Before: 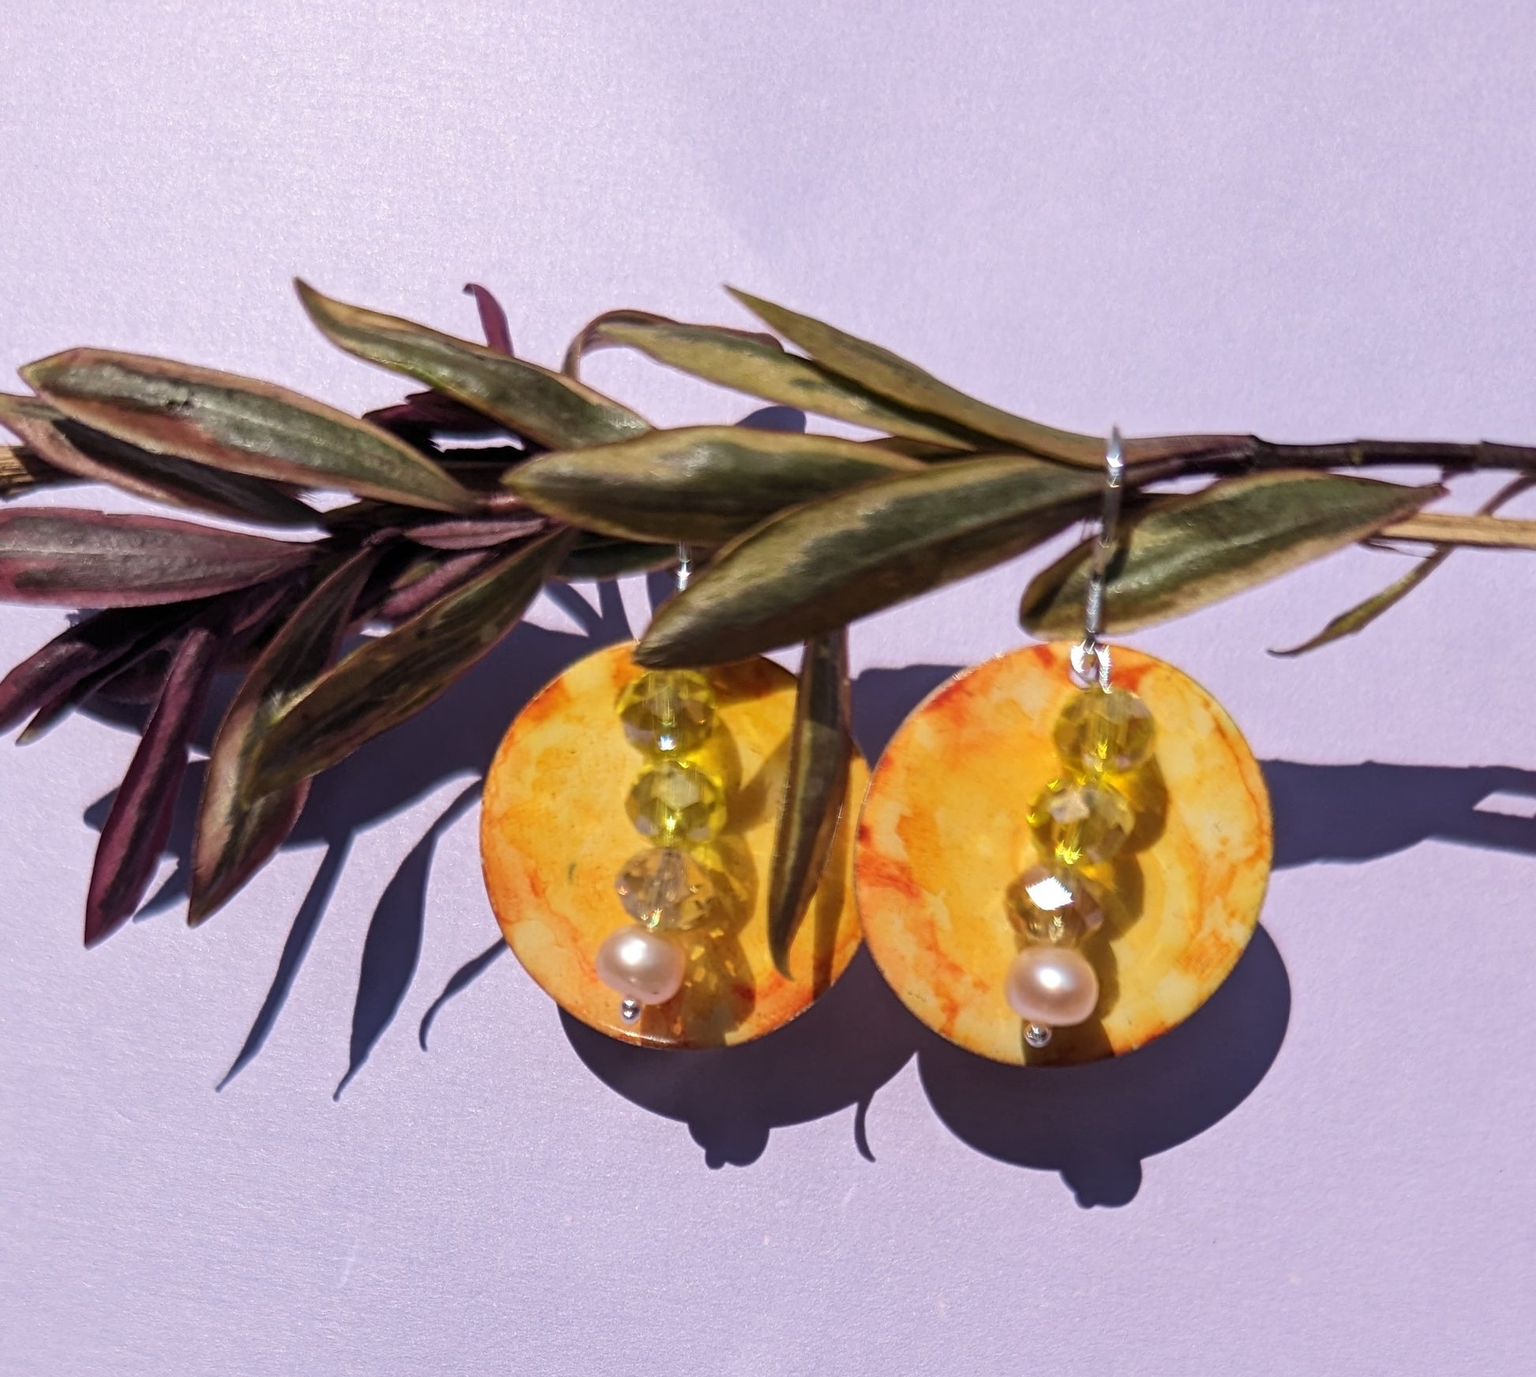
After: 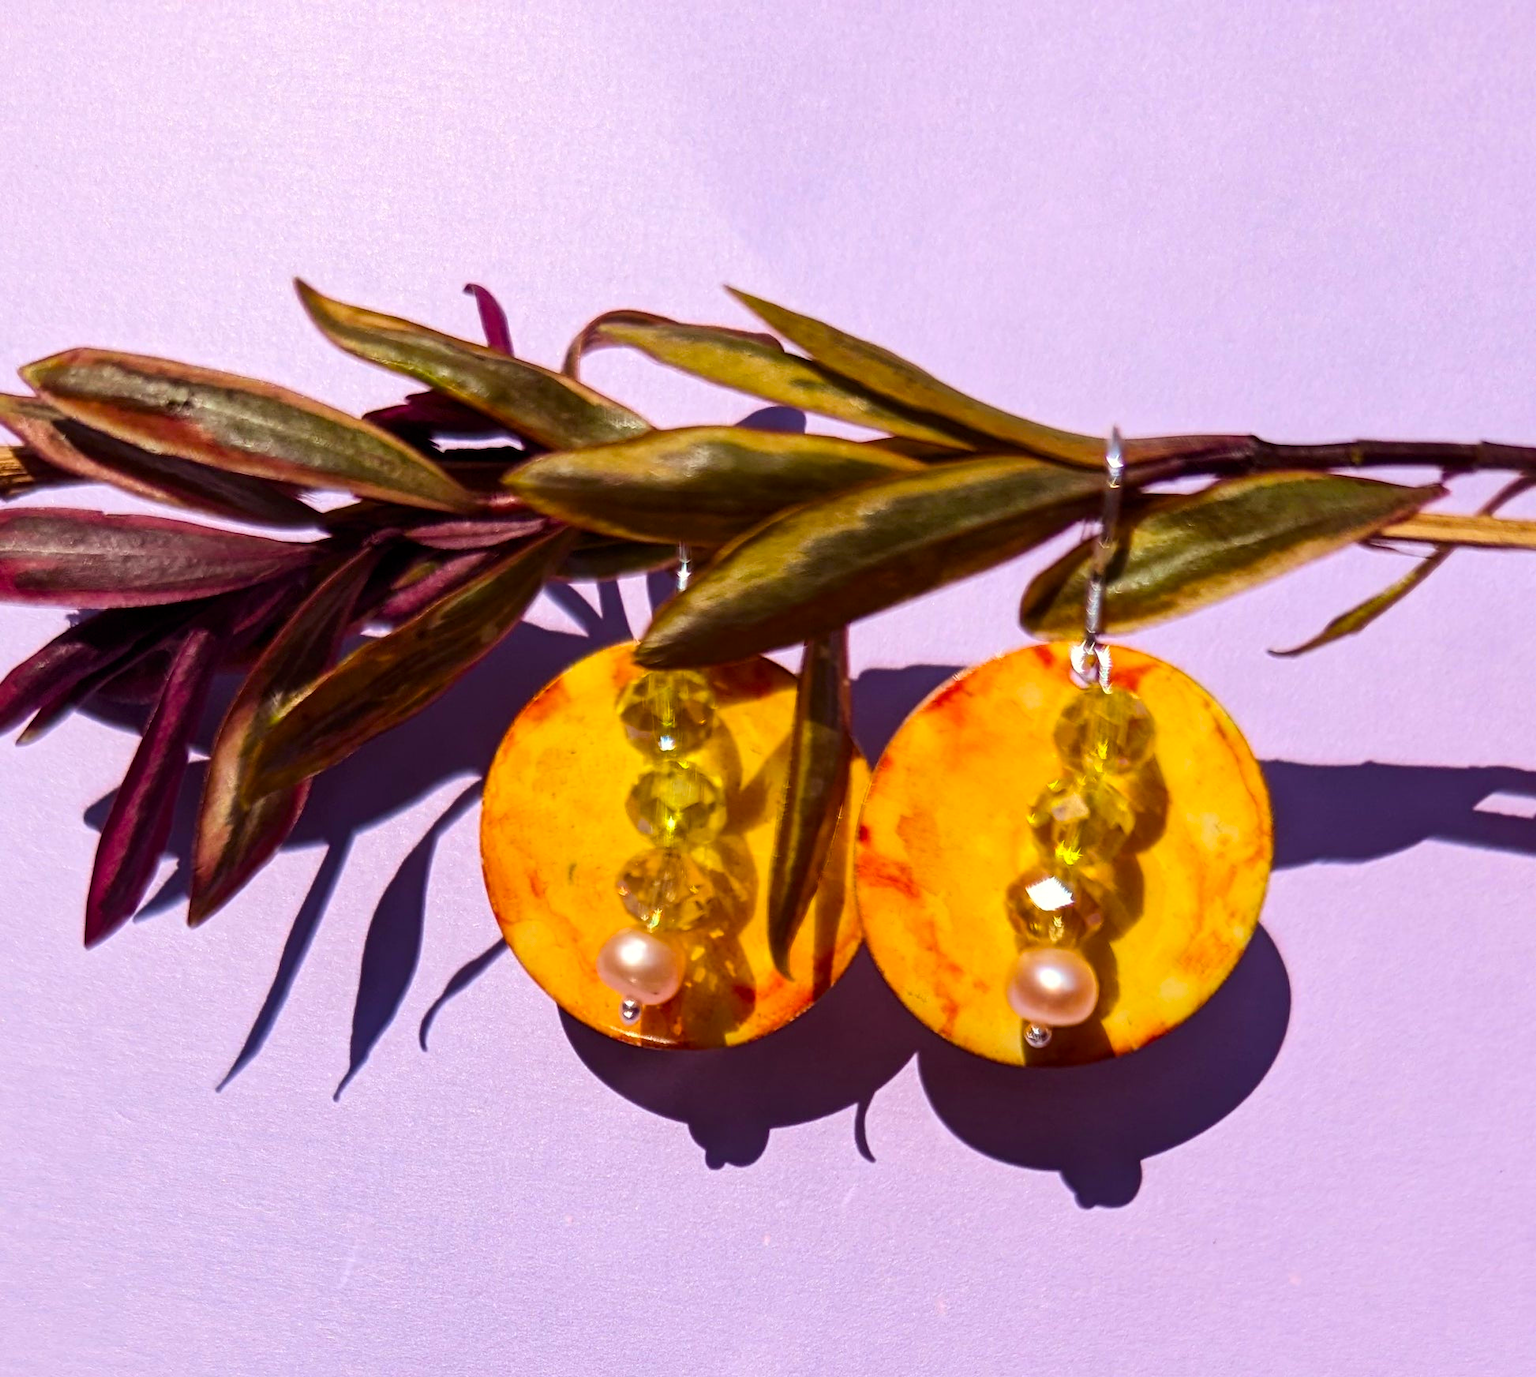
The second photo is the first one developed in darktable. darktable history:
contrast brightness saturation: contrast 0.153, brightness -0.012, saturation 0.097
color balance rgb: power › chroma 1.528%, power › hue 27.26°, linear chroma grading › shadows 9.668%, linear chroma grading › highlights 9.547%, linear chroma grading › global chroma 15.177%, linear chroma grading › mid-tones 14.615%, perceptual saturation grading › global saturation 10.173%, global vibrance 20%
